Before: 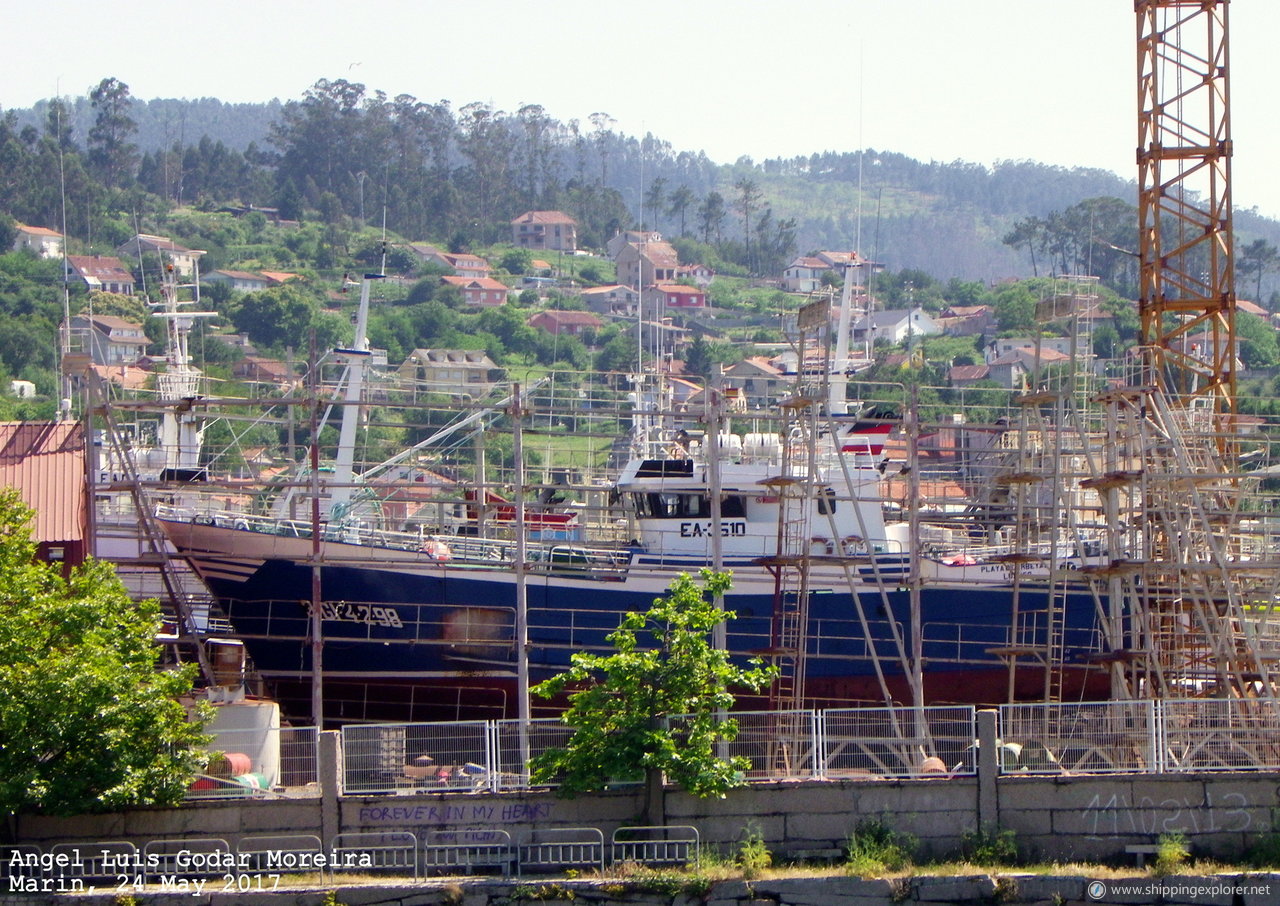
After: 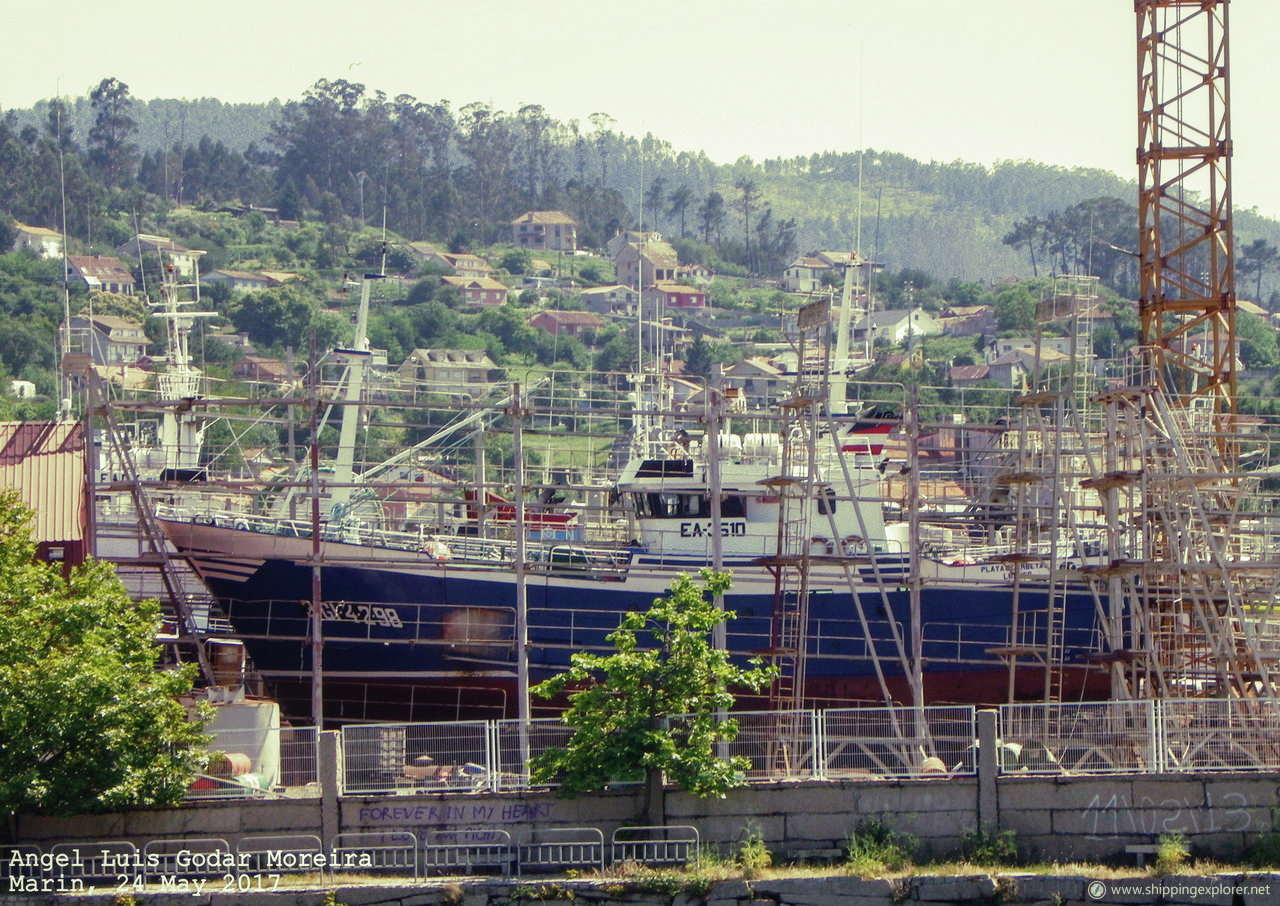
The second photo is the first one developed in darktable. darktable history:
split-toning: shadows › hue 290.82°, shadows › saturation 0.34, highlights › saturation 0.38, balance 0, compress 50%
local contrast: on, module defaults
contrast brightness saturation: contrast -0.1, saturation -0.1
